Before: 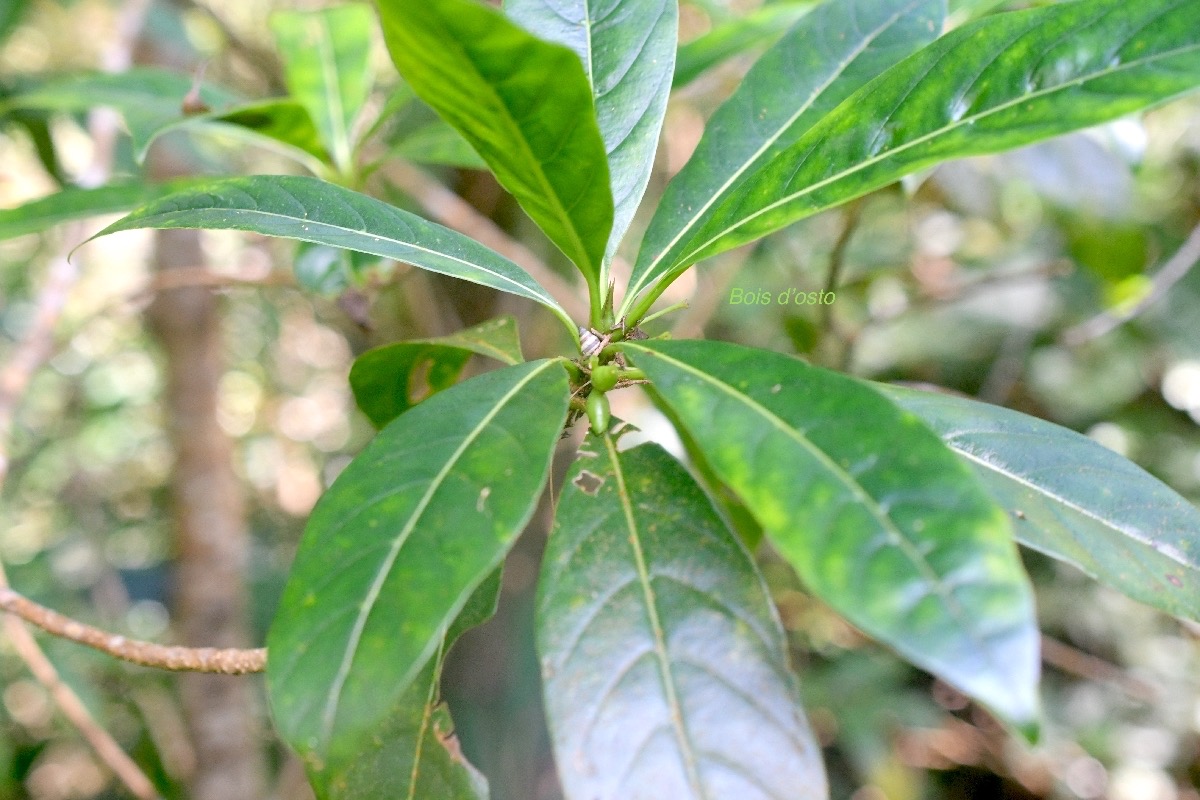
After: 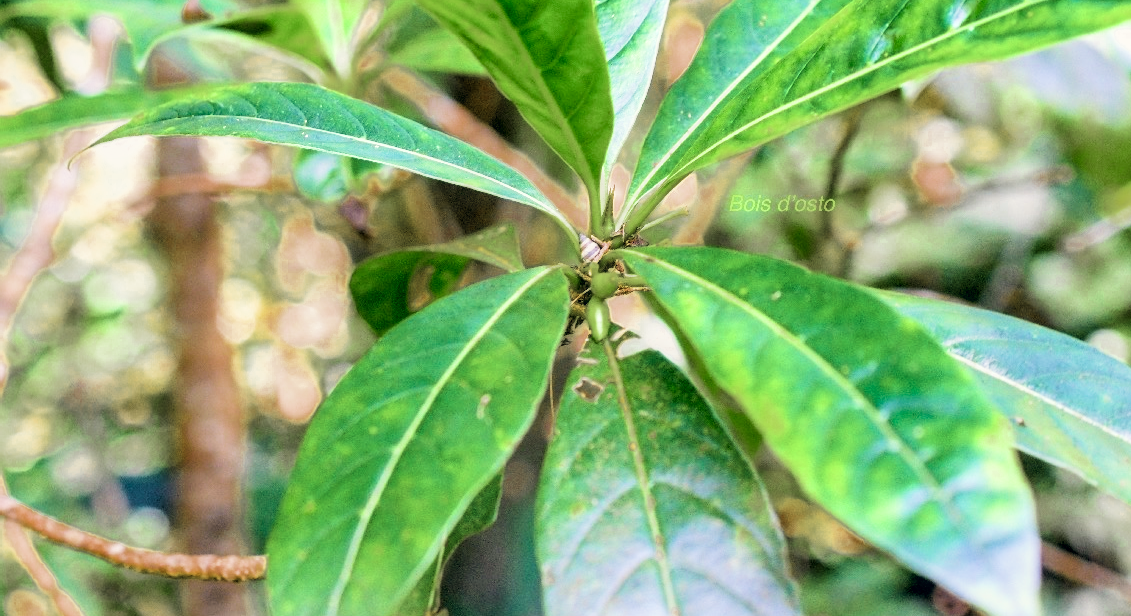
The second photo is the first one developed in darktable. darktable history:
filmic rgb: black relative exposure -5 EV, white relative exposure 3.5 EV, hardness 3.19, contrast 1.5, highlights saturation mix -50%
contrast brightness saturation: contrast 0.05
color zones: curves: ch0 [(0.11, 0.396) (0.195, 0.36) (0.25, 0.5) (0.303, 0.412) (0.357, 0.544) (0.75, 0.5) (0.967, 0.328)]; ch1 [(0, 0.468) (0.112, 0.512) (0.202, 0.6) (0.25, 0.5) (0.307, 0.352) (0.357, 0.544) (0.75, 0.5) (0.963, 0.524)]
velvia: strength 56%
levels: levels [0, 0.498, 0.996]
crop and rotate: angle 0.03°, top 11.643%, right 5.651%, bottom 11.189%
color correction: highlights a* 0.207, highlights b* 2.7, shadows a* -0.874, shadows b* -4.78
local contrast: on, module defaults
